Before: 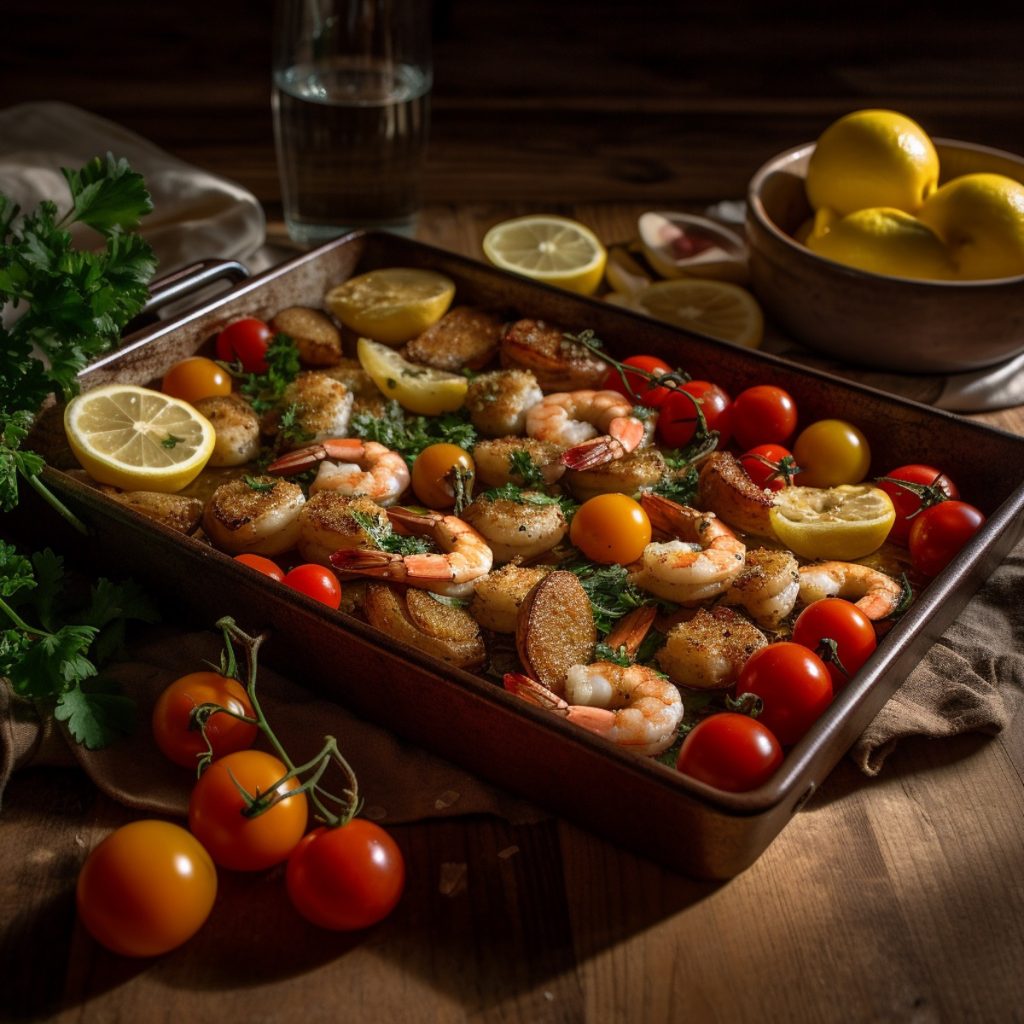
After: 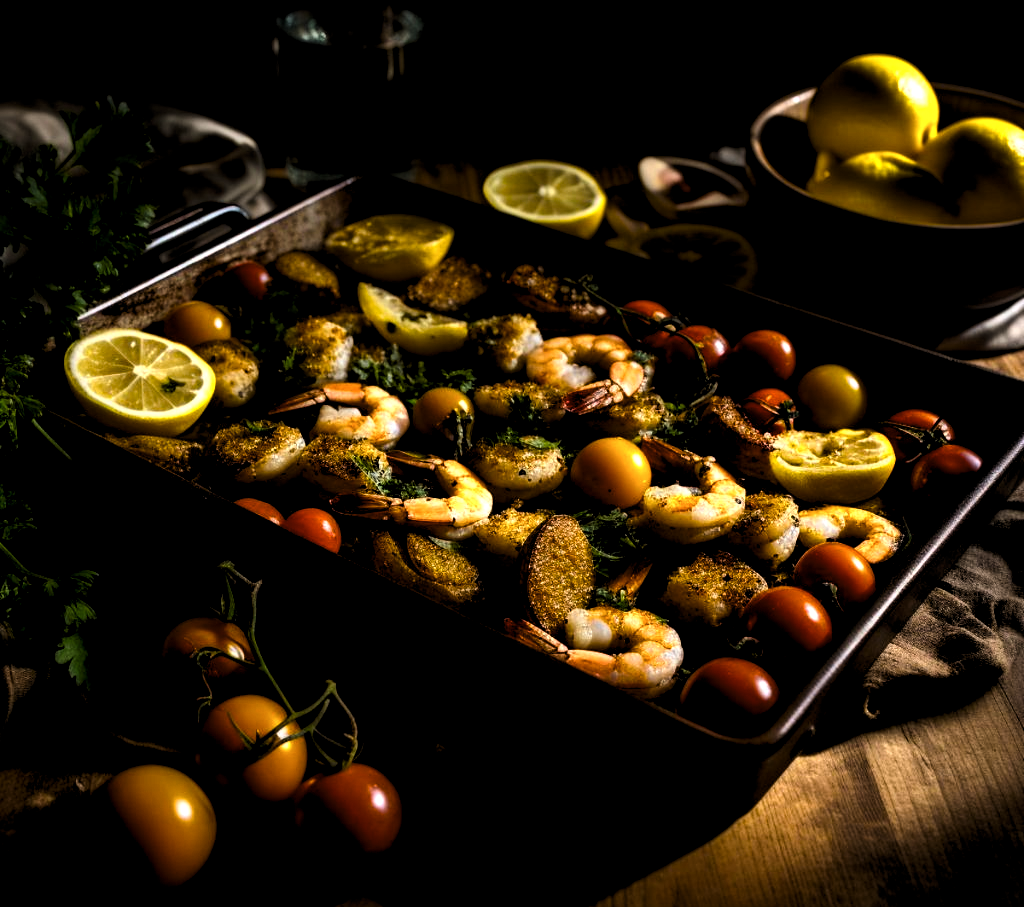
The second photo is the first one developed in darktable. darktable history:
filmic rgb: black relative exposure -8.66 EV, white relative exposure 2.7 EV, target black luminance 0%, hardness 6.28, latitude 77.47%, contrast 1.327, shadows ↔ highlights balance -0.349%
exposure: exposure -0.44 EV, compensate highlight preservation false
color zones: curves: ch0 [(0.099, 0.624) (0.257, 0.596) (0.384, 0.376) (0.529, 0.492) (0.697, 0.564) (0.768, 0.532) (0.908, 0.644)]; ch1 [(0.112, 0.564) (0.254, 0.612) (0.432, 0.676) (0.592, 0.456) (0.743, 0.684) (0.888, 0.536)]; ch2 [(0.25, 0.5) (0.469, 0.36) (0.75, 0.5)]
levels: white 99.97%, levels [0.052, 0.496, 0.908]
crop and rotate: top 5.564%, bottom 5.801%
color balance rgb: shadows lift › luminance -20.188%, linear chroma grading › global chroma 9.124%, perceptual saturation grading › global saturation 30.627%, global vibrance 9.44%
